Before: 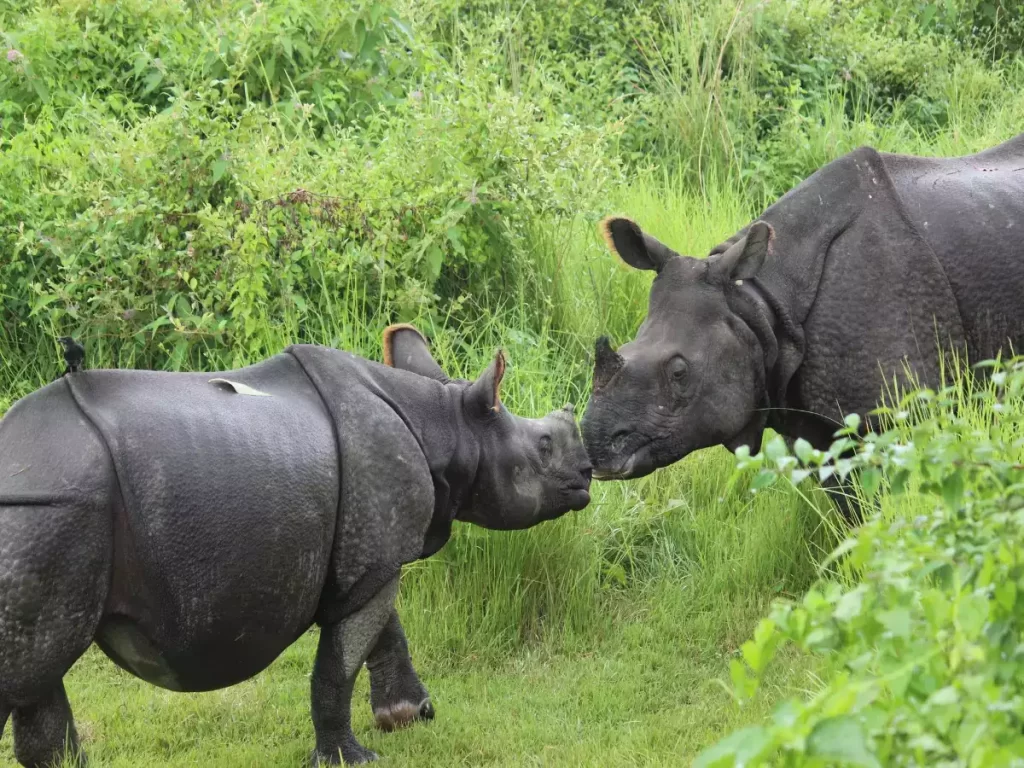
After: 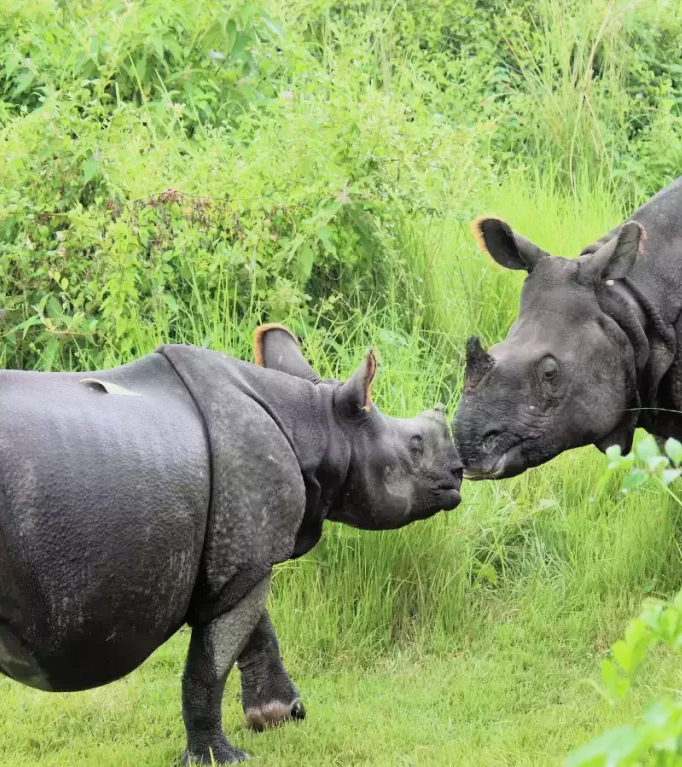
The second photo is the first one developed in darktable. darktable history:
filmic rgb: threshold 3 EV, hardness 4.17, latitude 50%, contrast 1.1, preserve chrominance max RGB, color science v6 (2022), contrast in shadows safe, contrast in highlights safe, enable highlight reconstruction true
crop and rotate: left 12.648%, right 20.685%
exposure: exposure 0.657 EV, compensate highlight preservation false
